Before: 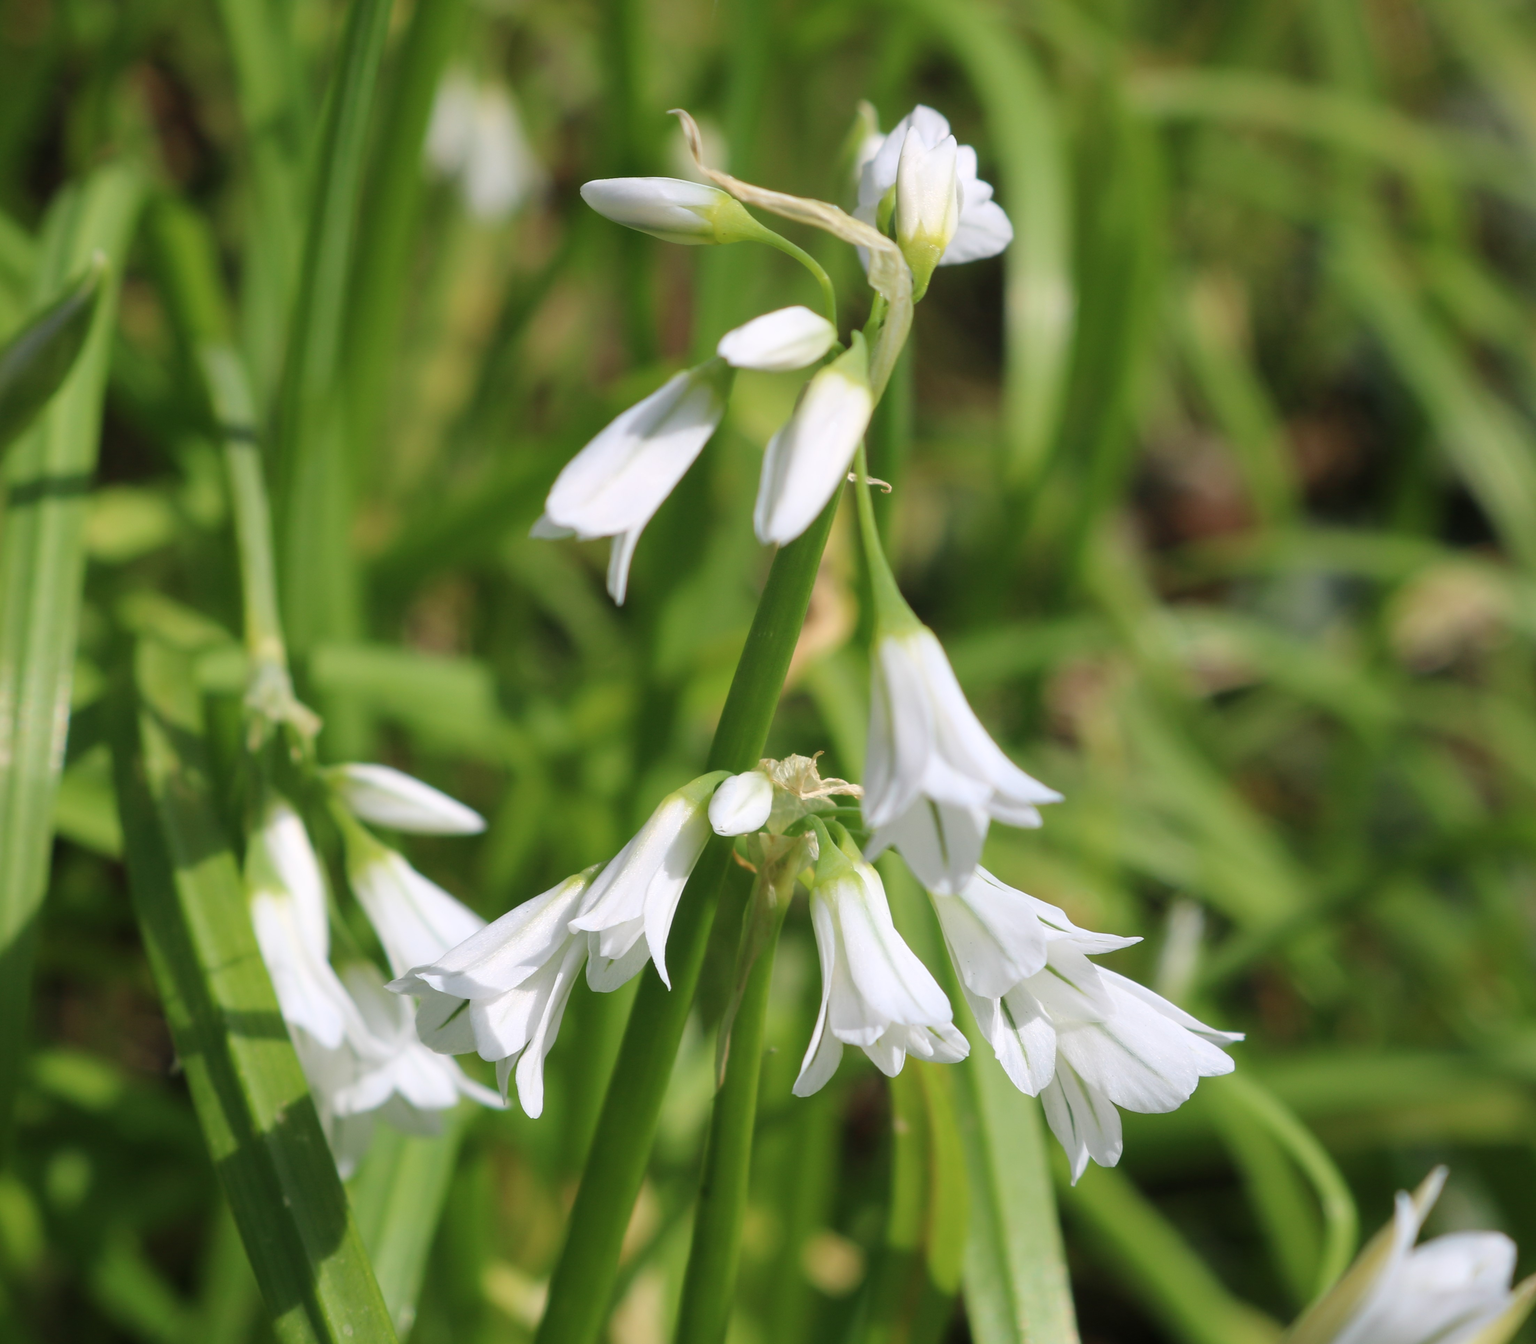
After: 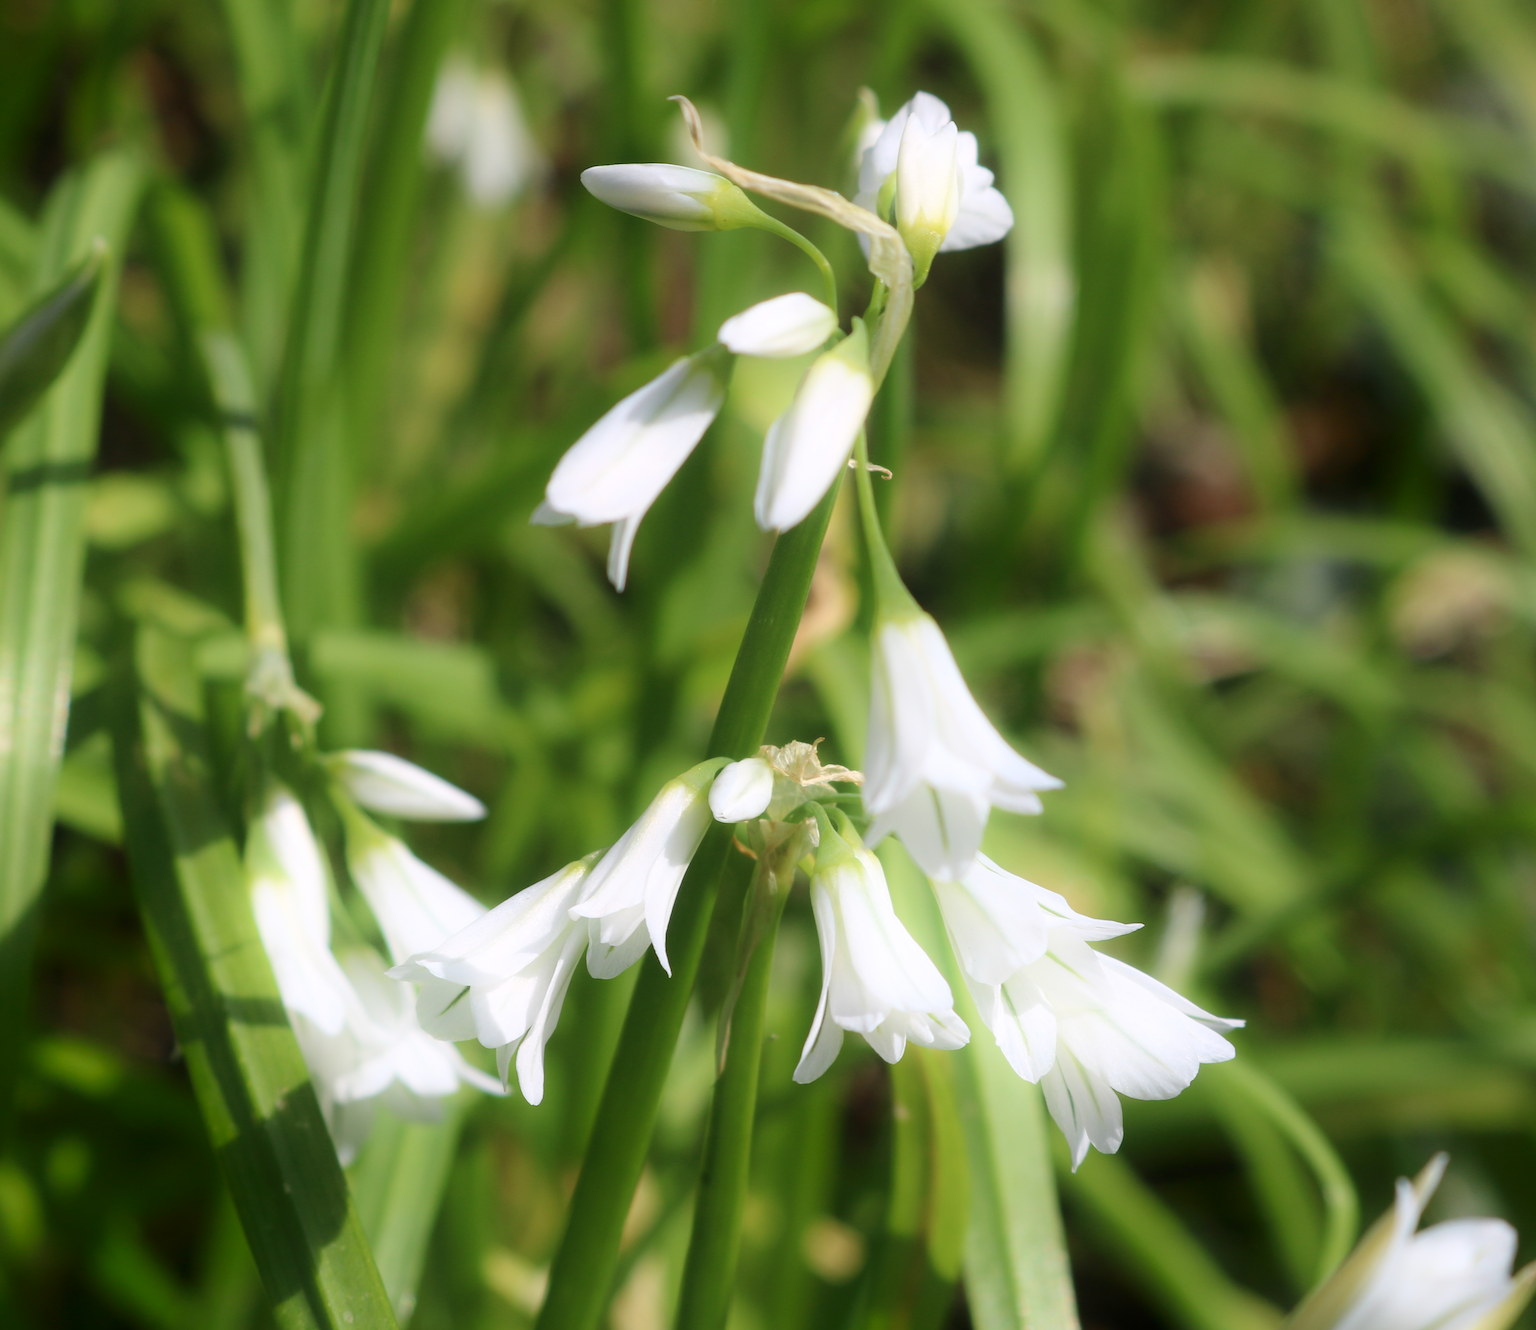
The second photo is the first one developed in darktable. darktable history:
shadows and highlights: shadows -54.3, highlights 86.09, soften with gaussian
tone equalizer: on, module defaults
crop: top 1.049%, right 0.001%
